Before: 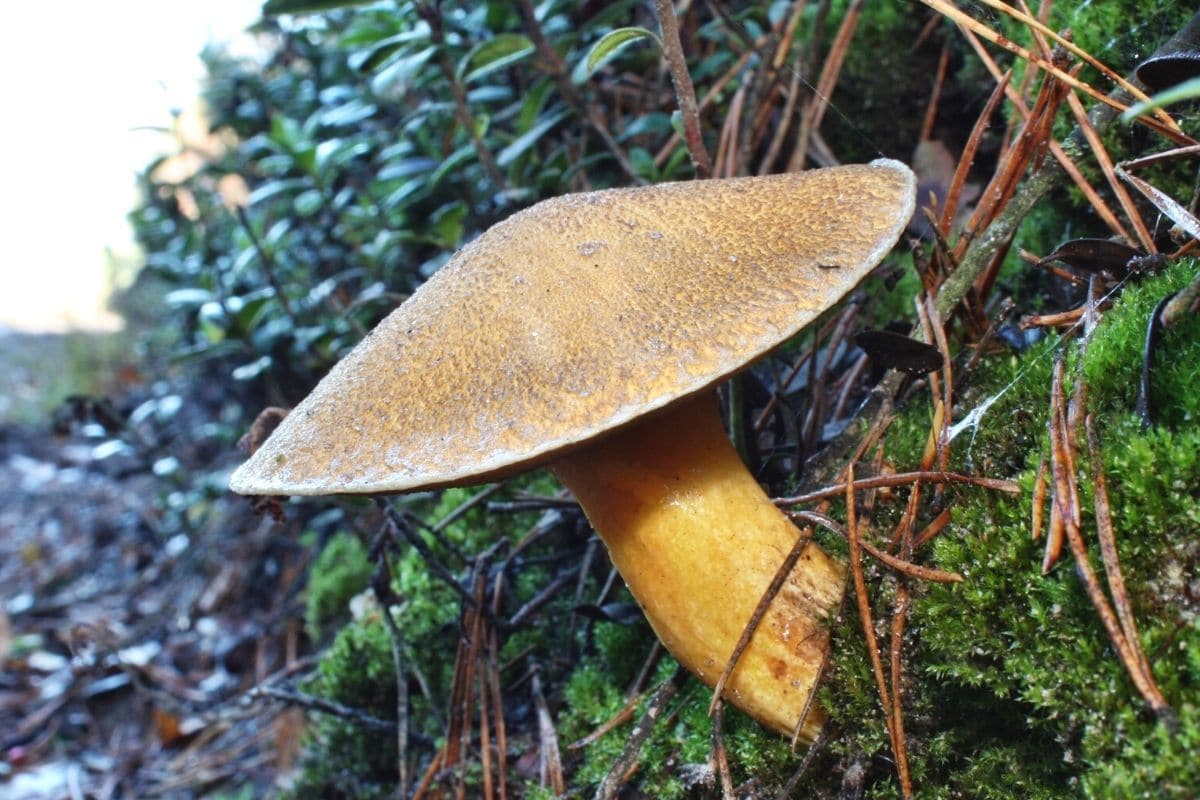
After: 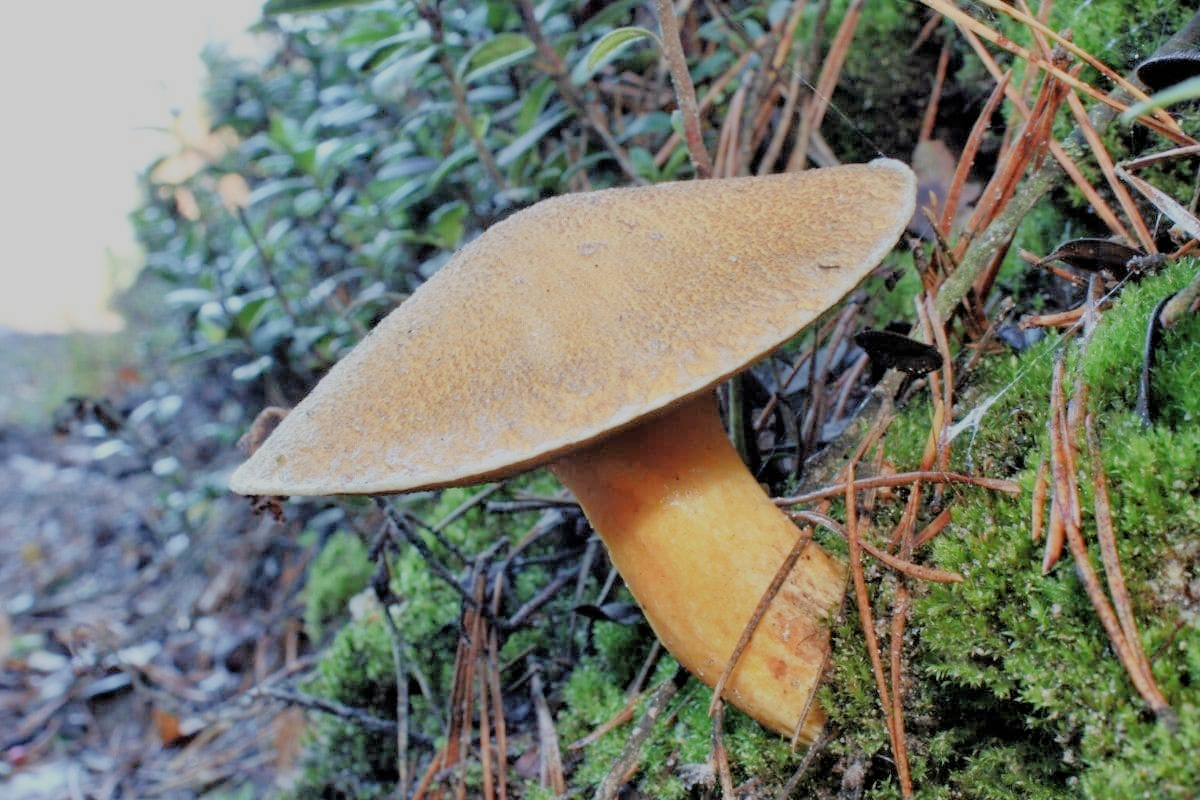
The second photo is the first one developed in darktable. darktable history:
filmic rgb: black relative exposure -4.42 EV, white relative exposure 6.58 EV, hardness 1.85, contrast 0.5
exposure: black level correction 0.001, exposure 1.05 EV, compensate exposure bias true, compensate highlight preservation false
